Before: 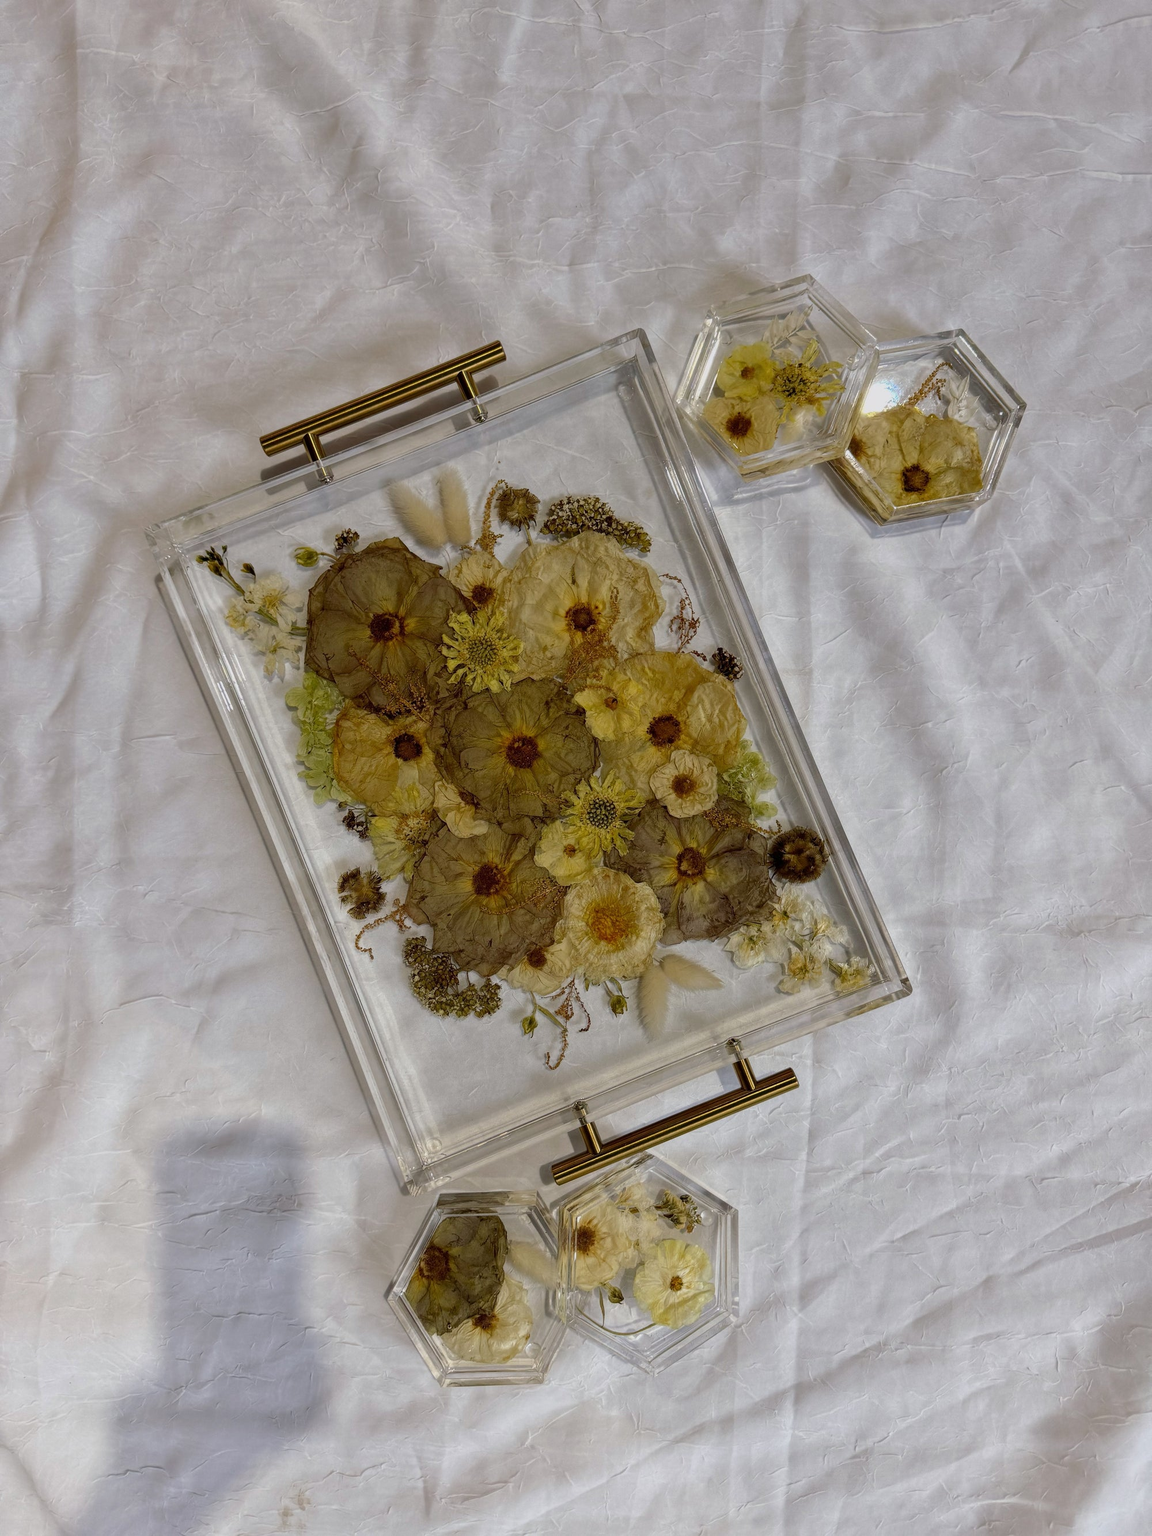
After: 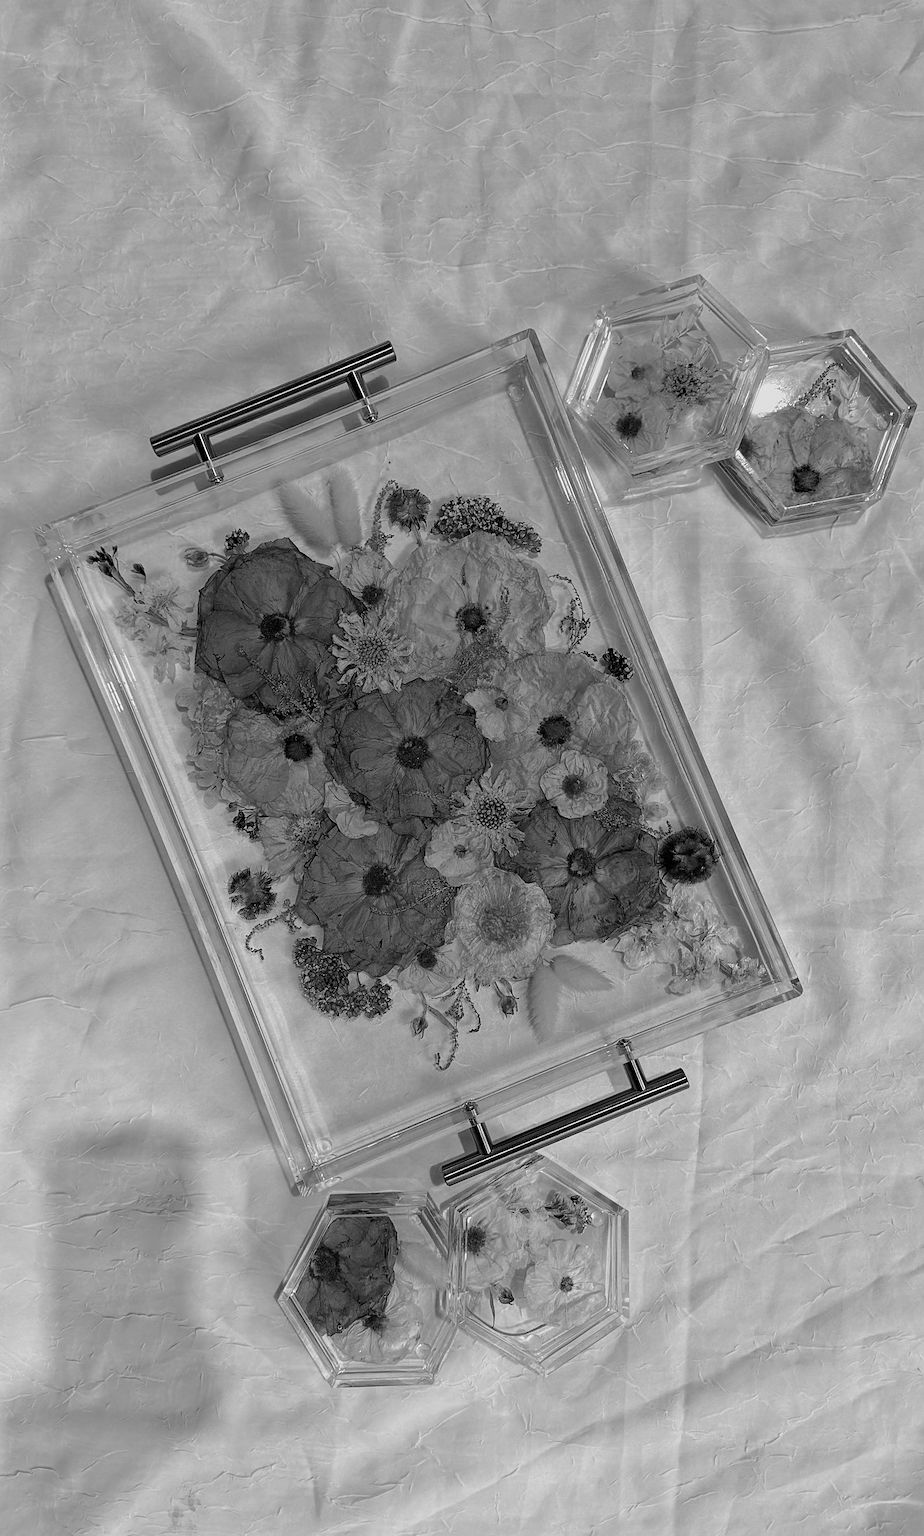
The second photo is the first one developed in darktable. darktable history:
crop and rotate: left 9.597%, right 10.195%
tone equalizer: on, module defaults
sharpen: on, module defaults
monochrome: a 16.06, b 15.48, size 1
color balance rgb: linear chroma grading › global chroma 9.31%, global vibrance 41.49%
